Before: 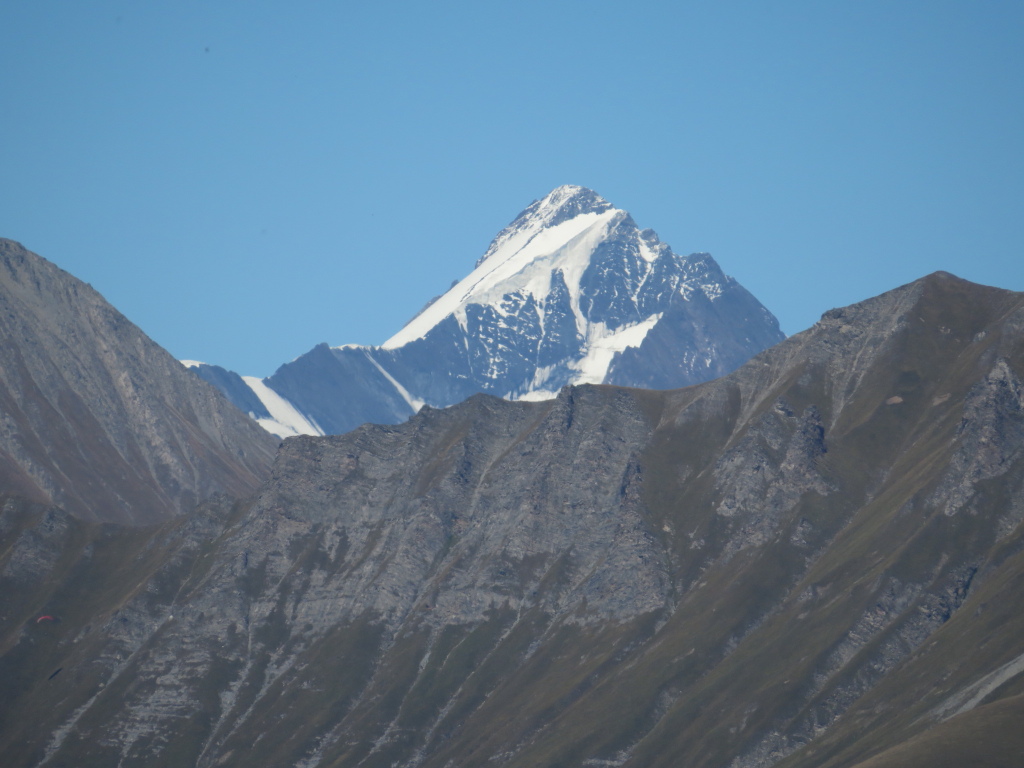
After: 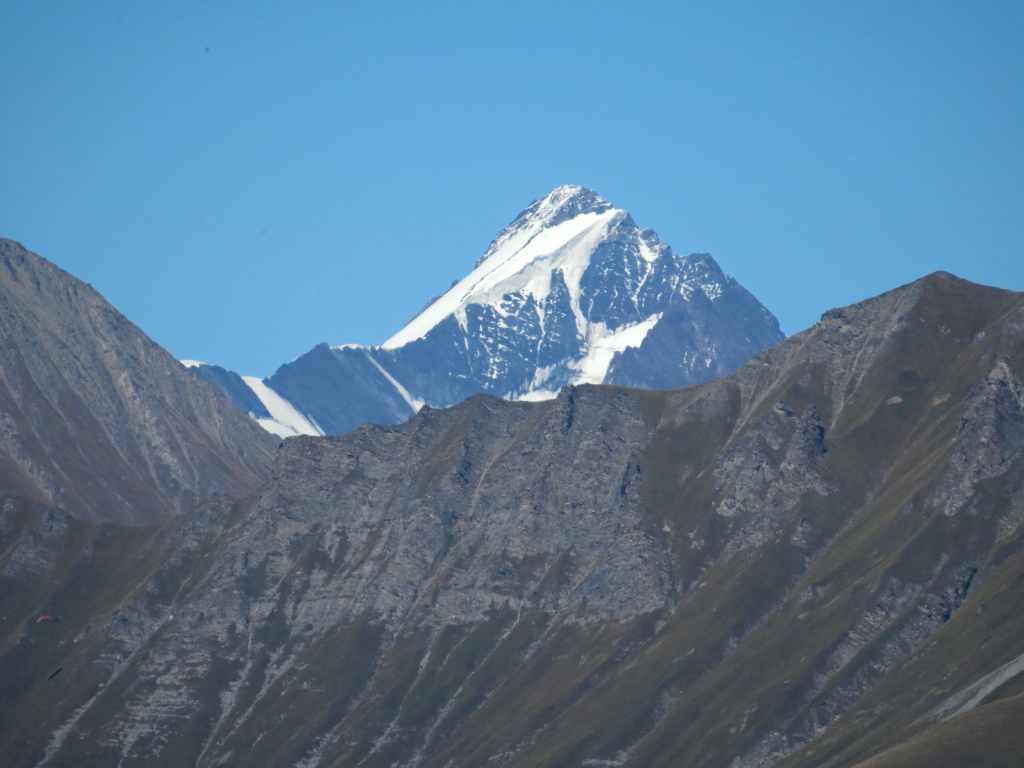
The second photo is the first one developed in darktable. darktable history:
levels: levels [0, 0.476, 0.951]
white balance: red 0.986, blue 1.01
haze removal: compatibility mode true, adaptive false
